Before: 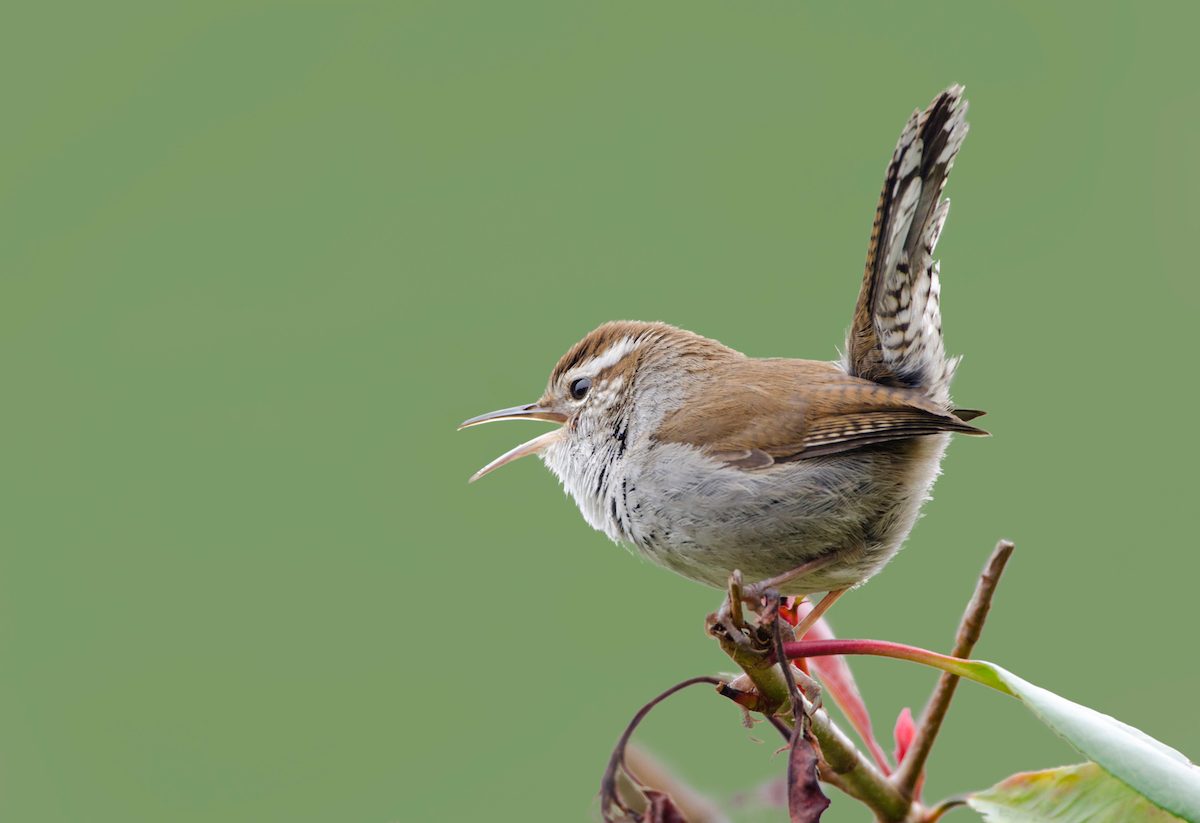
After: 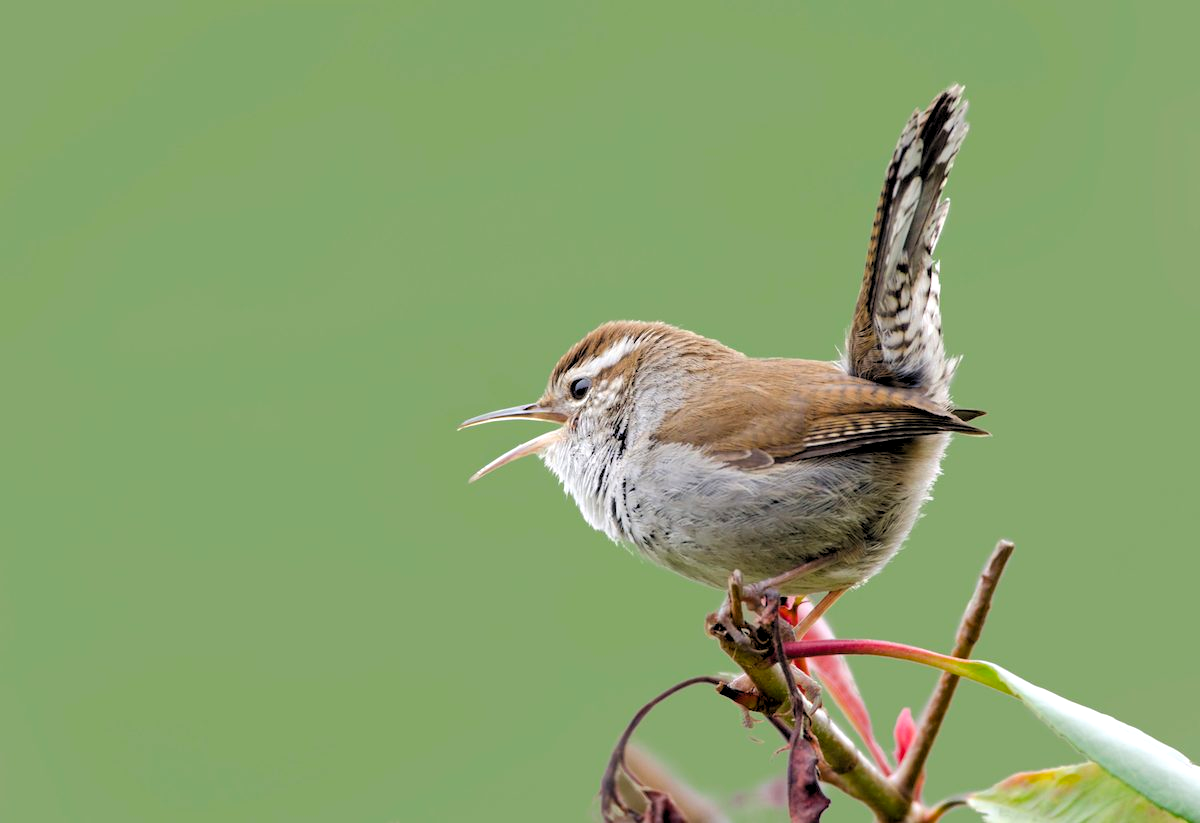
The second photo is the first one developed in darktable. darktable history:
color balance rgb: perceptual saturation grading › global saturation 10%, global vibrance 10%
rgb levels: levels [[0.01, 0.419, 0.839], [0, 0.5, 1], [0, 0.5, 1]]
